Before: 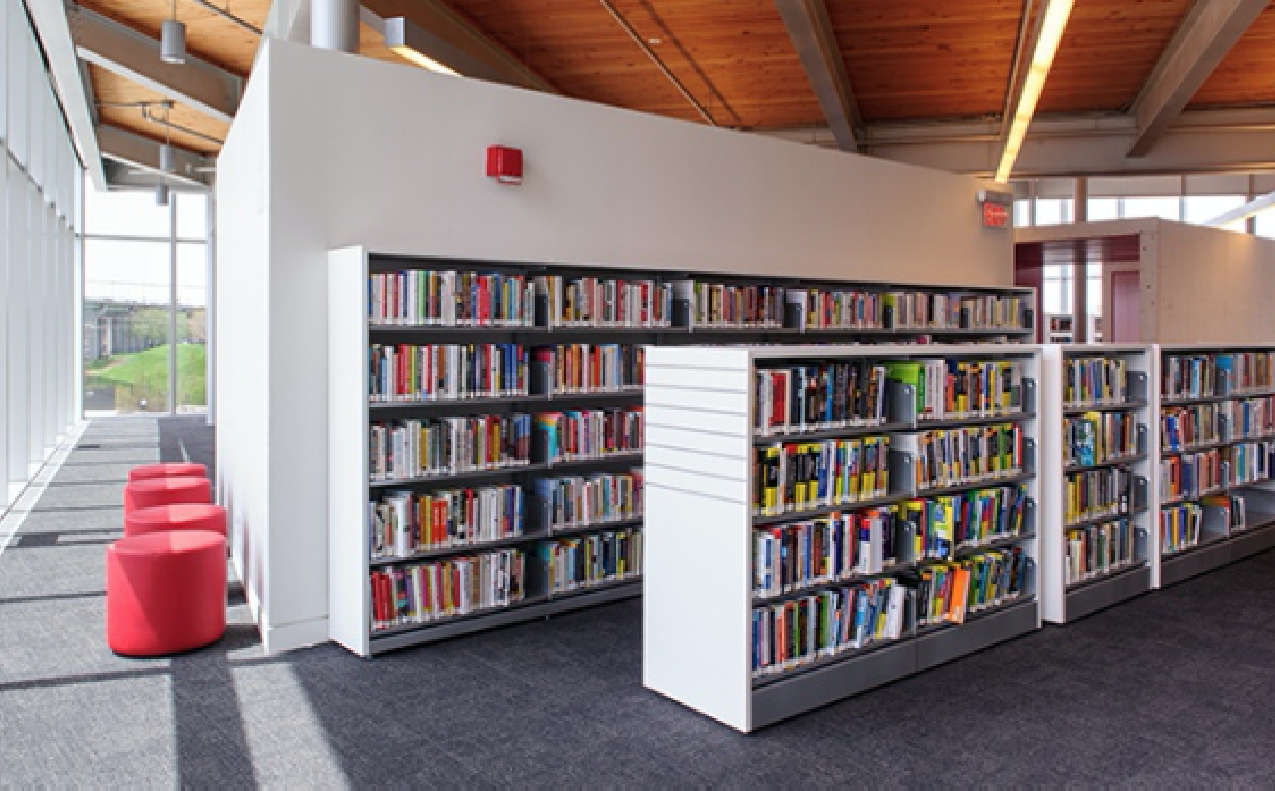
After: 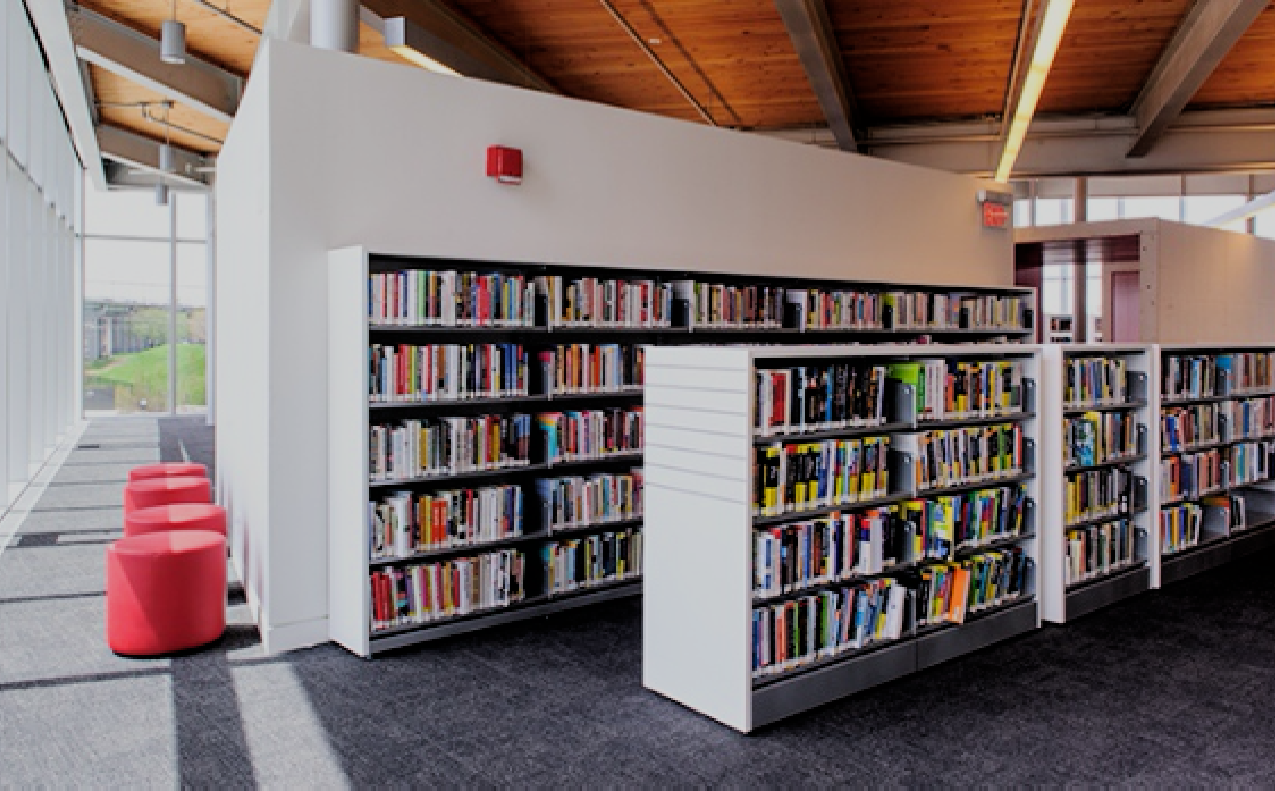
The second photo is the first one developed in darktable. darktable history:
filmic rgb: black relative exposure -4.14 EV, white relative exposure 5.1 EV, hardness 2.11, contrast 1.165
tone equalizer: on, module defaults
